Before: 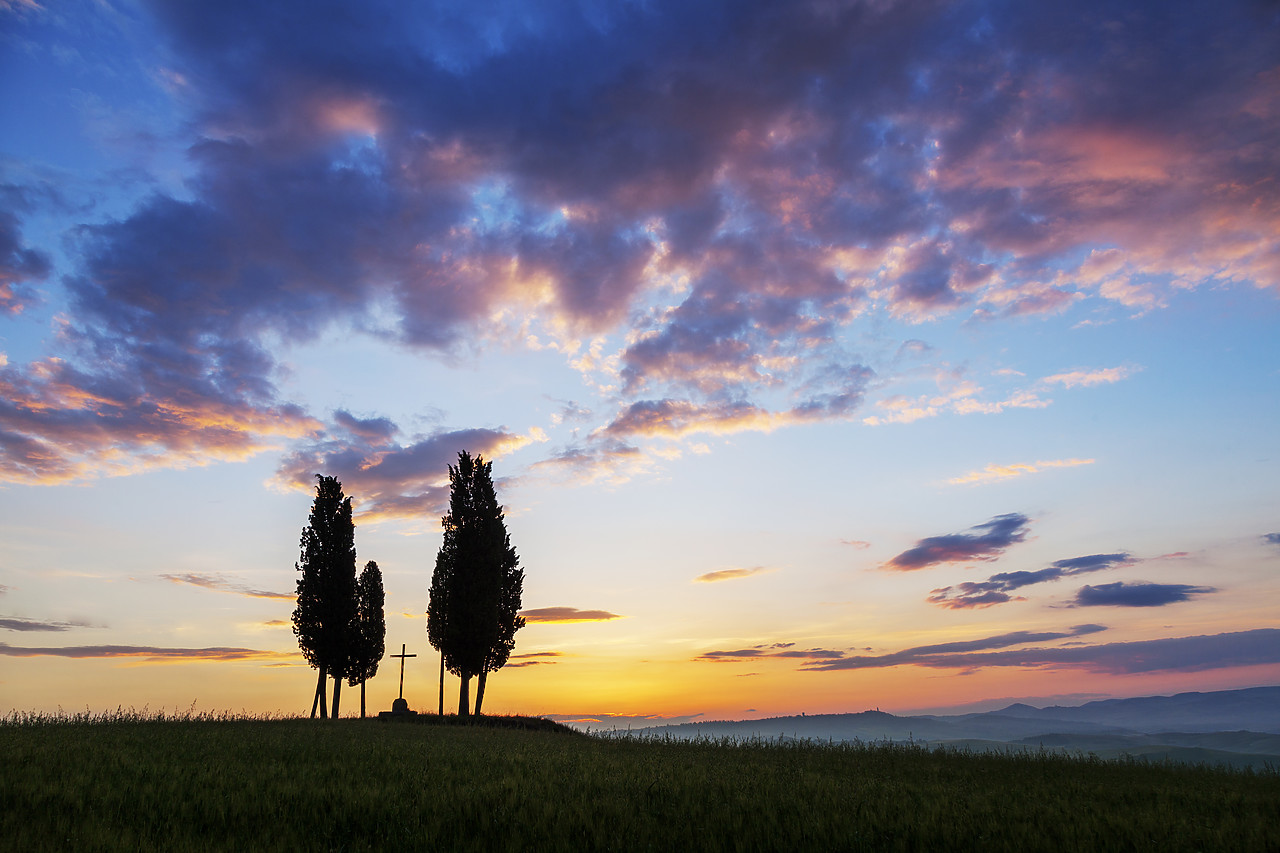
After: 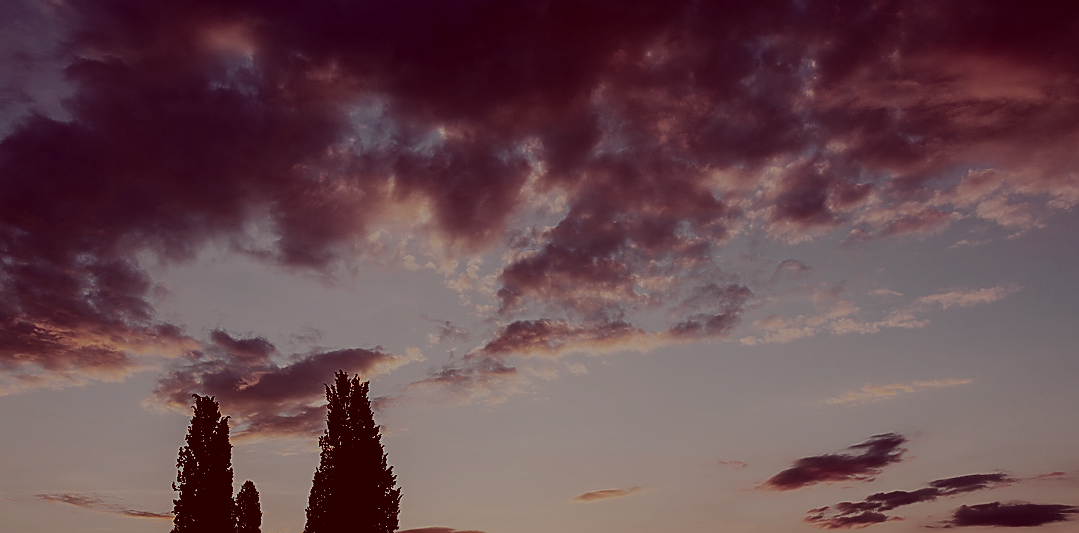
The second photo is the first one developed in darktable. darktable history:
contrast brightness saturation: contrast -0.047, saturation -0.404
tone curve: curves: ch0 [(0, 0) (0.003, 0) (0.011, 0.001) (0.025, 0.003) (0.044, 0.005) (0.069, 0.012) (0.1, 0.023) (0.136, 0.039) (0.177, 0.088) (0.224, 0.15) (0.277, 0.24) (0.335, 0.337) (0.399, 0.437) (0.468, 0.535) (0.543, 0.629) (0.623, 0.71) (0.709, 0.782) (0.801, 0.856) (0.898, 0.94) (1, 1)], color space Lab, independent channels, preserve colors none
color correction: highlights a* -7.07, highlights b* -0.2, shadows a* 20.09, shadows b* 12.14
crop and rotate: left 9.632%, top 9.397%, right 6.07%, bottom 28.102%
tone equalizer: on, module defaults
sharpen: on, module defaults
color zones: curves: ch1 [(0.29, 0.492) (0.373, 0.185) (0.509, 0.481)]; ch2 [(0.25, 0.462) (0.749, 0.457)]
exposure: black level correction -0.017, exposure -1.027 EV, compensate exposure bias true, compensate highlight preservation false
